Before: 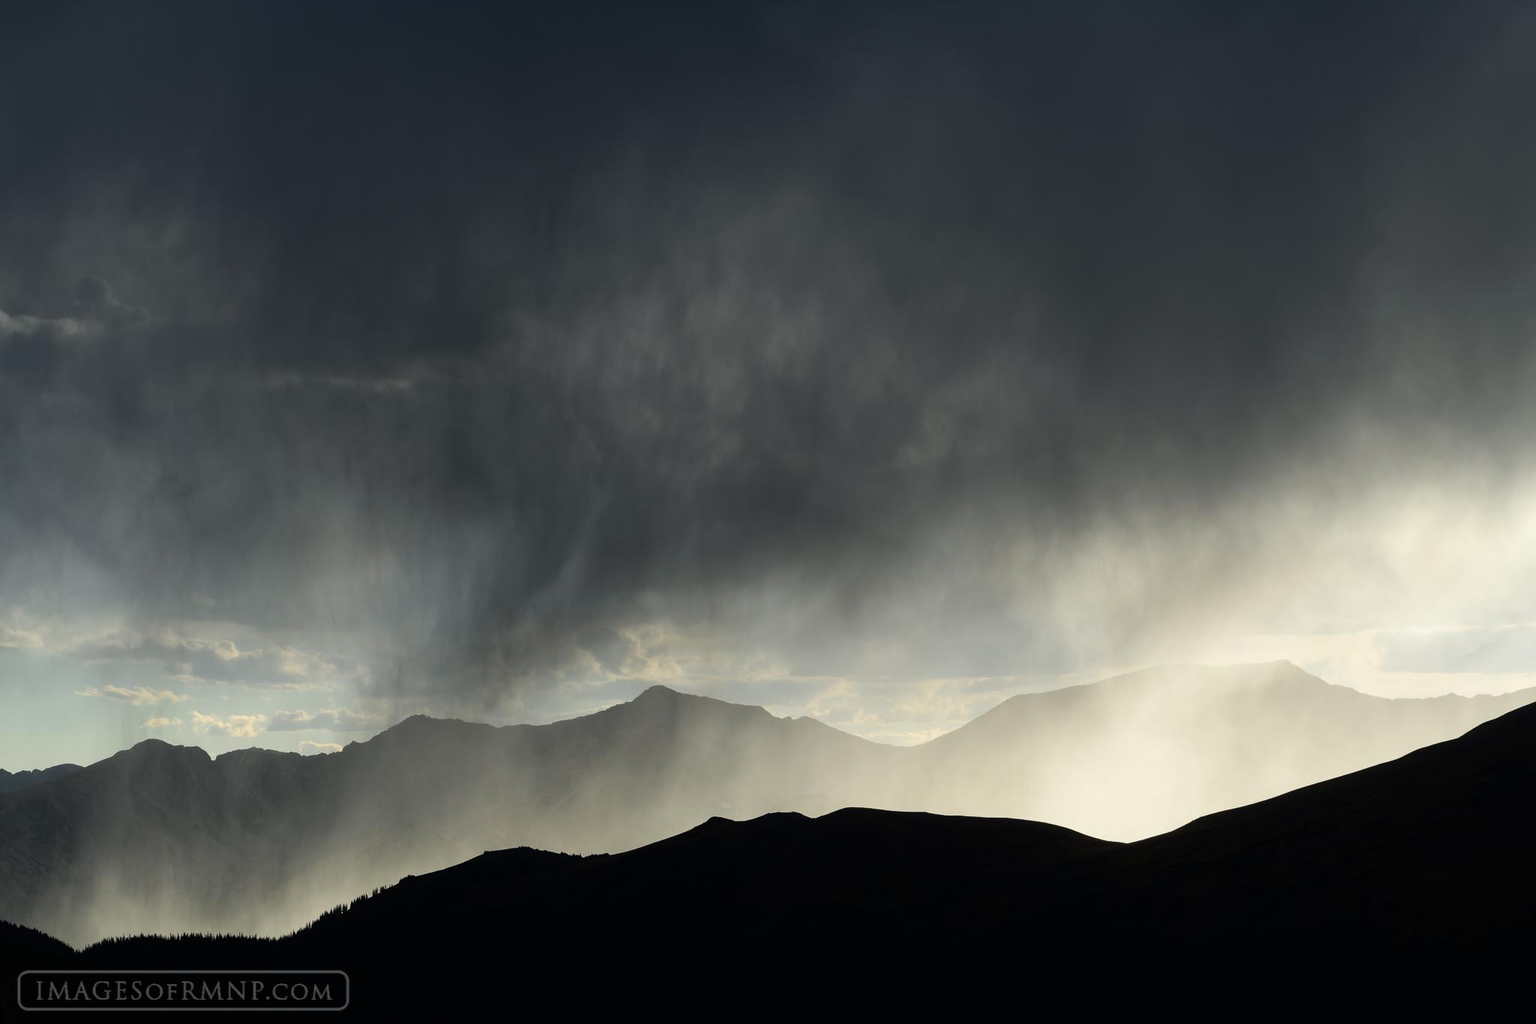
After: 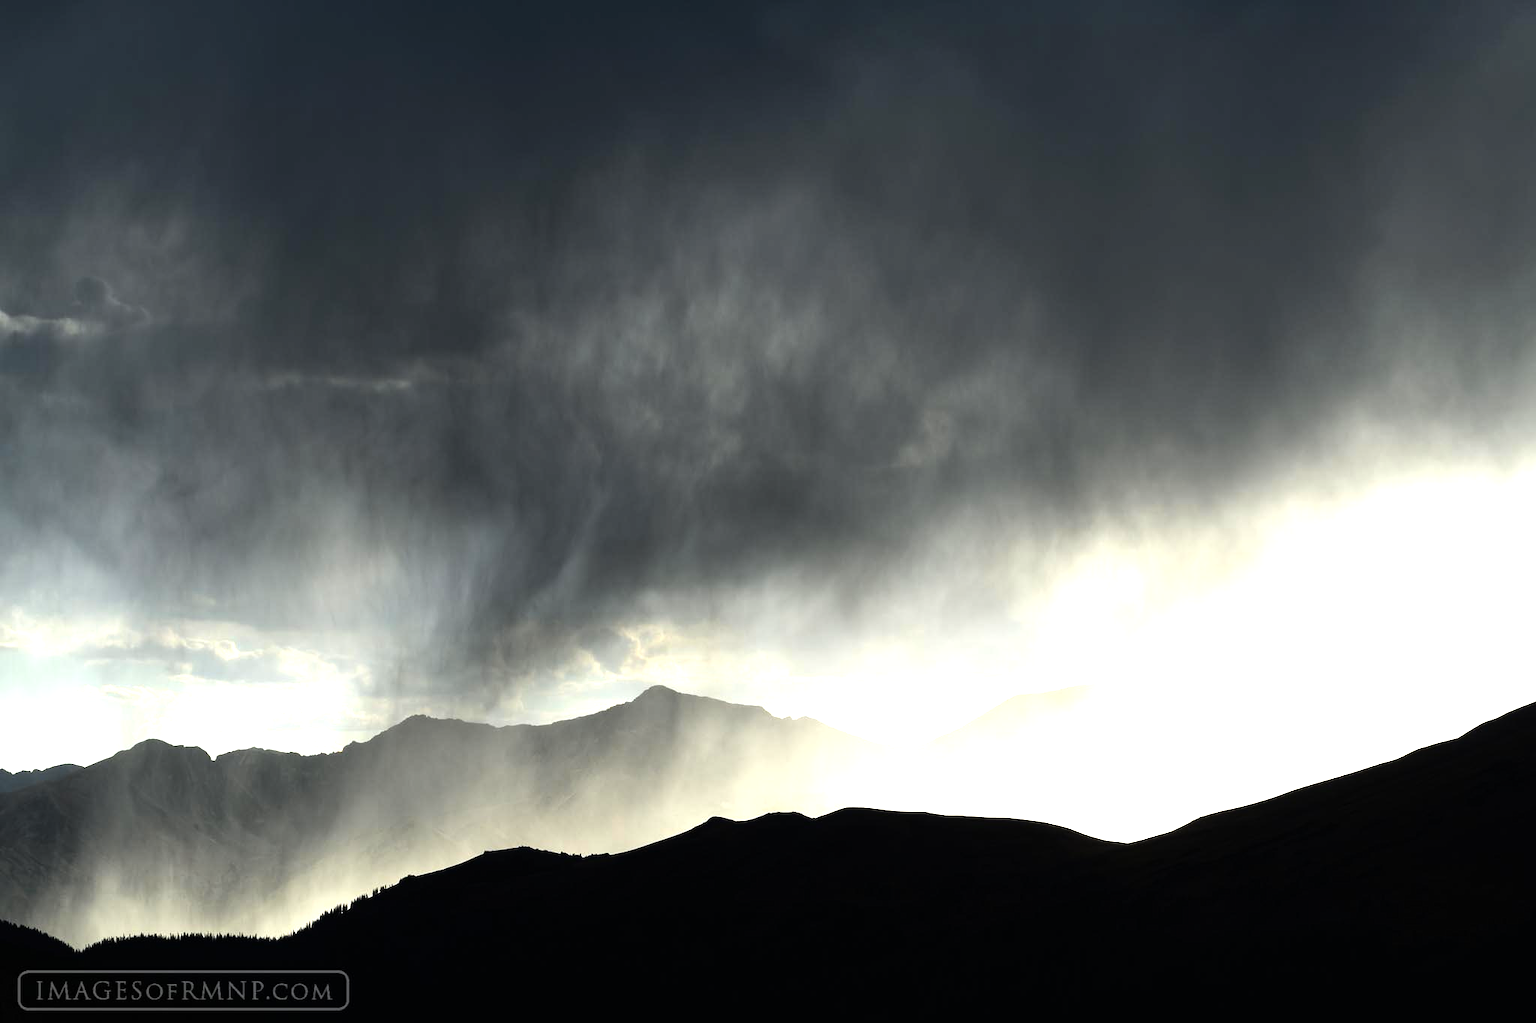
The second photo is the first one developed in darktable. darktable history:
exposure: black level correction 0, exposure 0.697 EV, compensate highlight preservation false
tone equalizer: -8 EV -0.788 EV, -7 EV -0.68 EV, -6 EV -0.635 EV, -5 EV -0.371 EV, -3 EV 0.368 EV, -2 EV 0.6 EV, -1 EV 0.676 EV, +0 EV 0.773 EV, edges refinement/feathering 500, mask exposure compensation -1.57 EV, preserve details no
